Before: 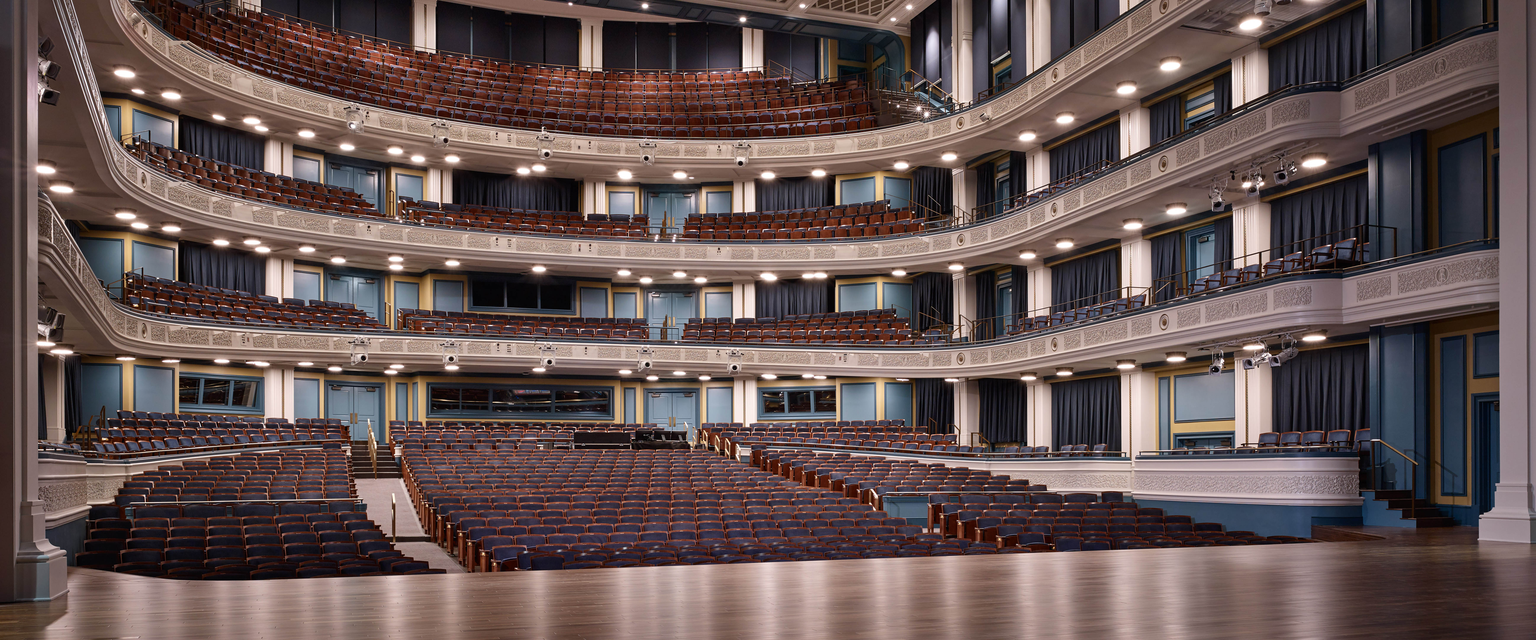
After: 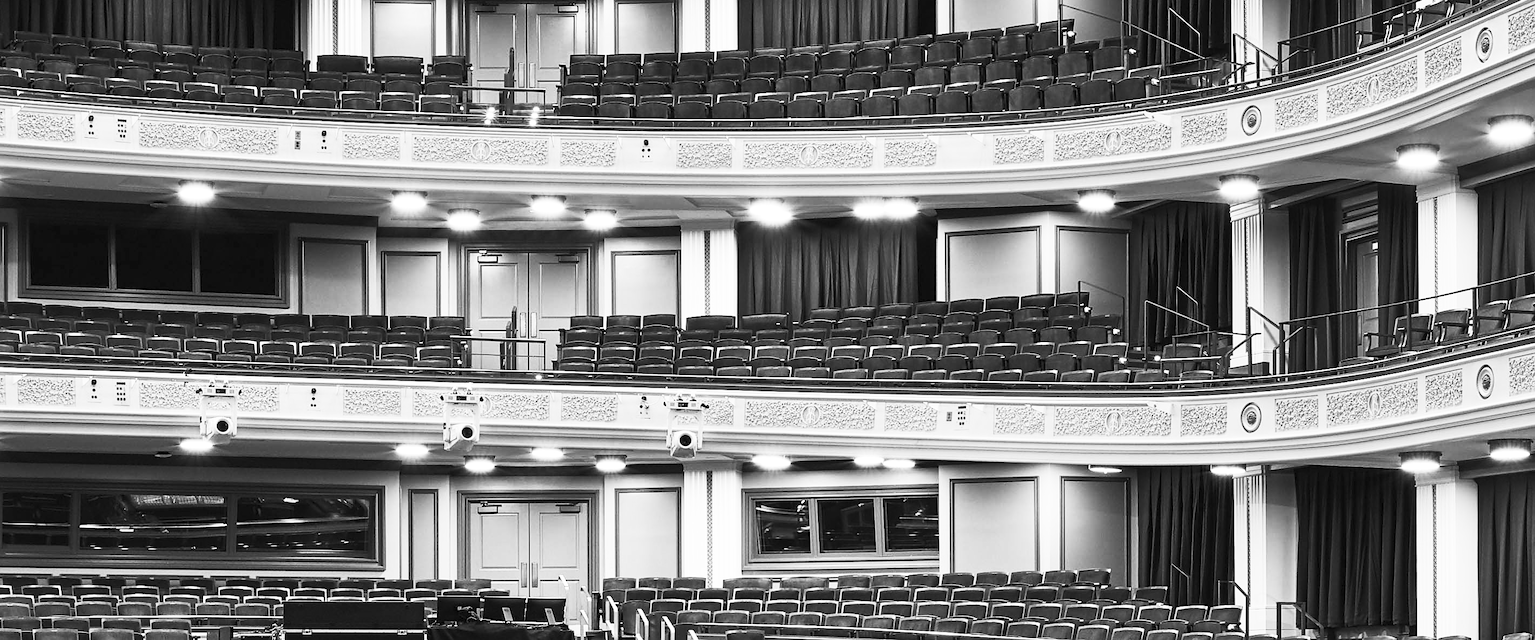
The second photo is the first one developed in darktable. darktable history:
contrast brightness saturation: contrast 0.53, brightness 0.47, saturation -1
crop: left 30%, top 30%, right 30%, bottom 30%
sharpen: amount 0.2
